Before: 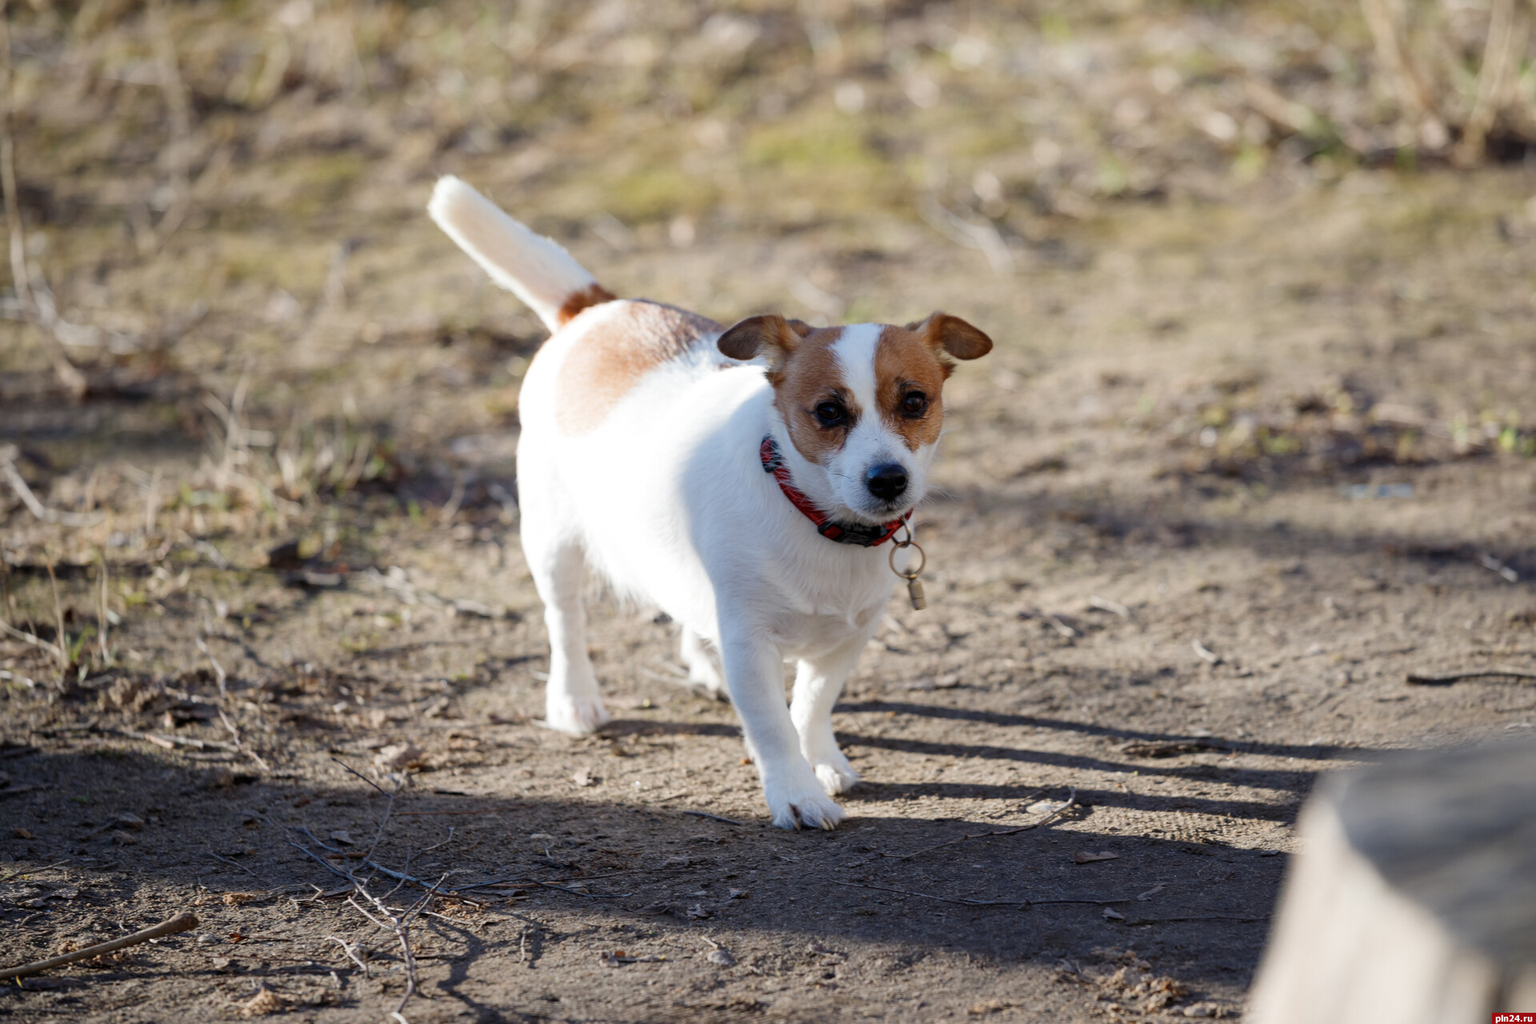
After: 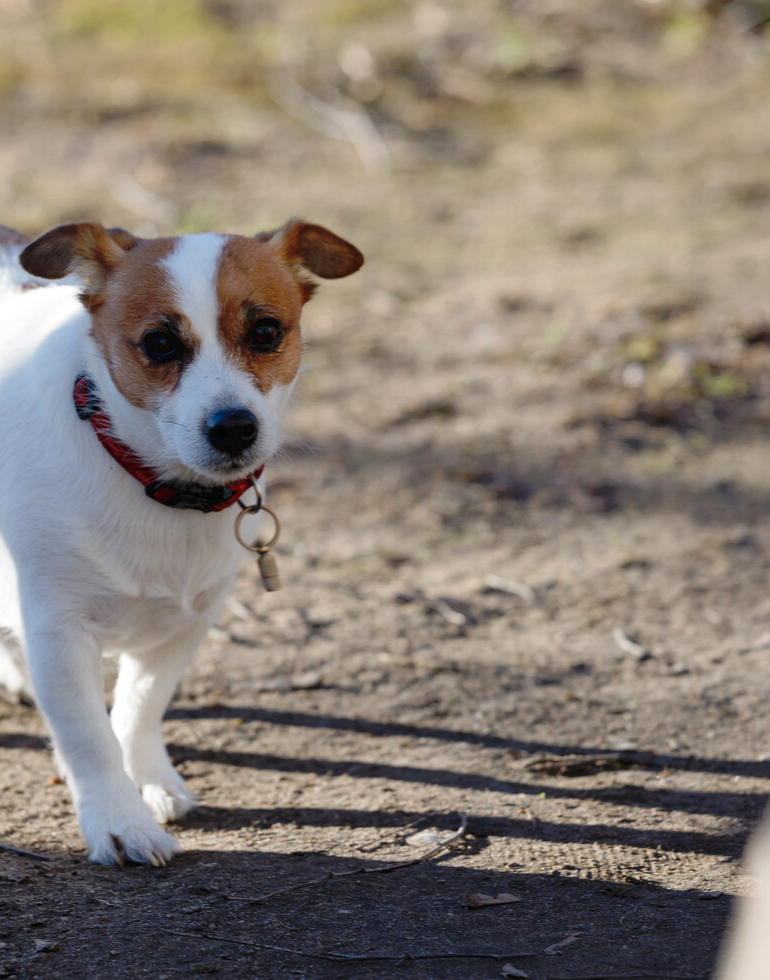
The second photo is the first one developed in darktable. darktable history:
tone curve: curves: ch0 [(0, 0) (0.003, 0.026) (0.011, 0.024) (0.025, 0.022) (0.044, 0.031) (0.069, 0.067) (0.1, 0.094) (0.136, 0.102) (0.177, 0.14) (0.224, 0.189) (0.277, 0.238) (0.335, 0.325) (0.399, 0.379) (0.468, 0.453) (0.543, 0.528) (0.623, 0.609) (0.709, 0.695) (0.801, 0.793) (0.898, 0.898) (1, 1)], preserve colors none
crop: left 45.721%, top 13.393%, right 14.118%, bottom 10.01%
